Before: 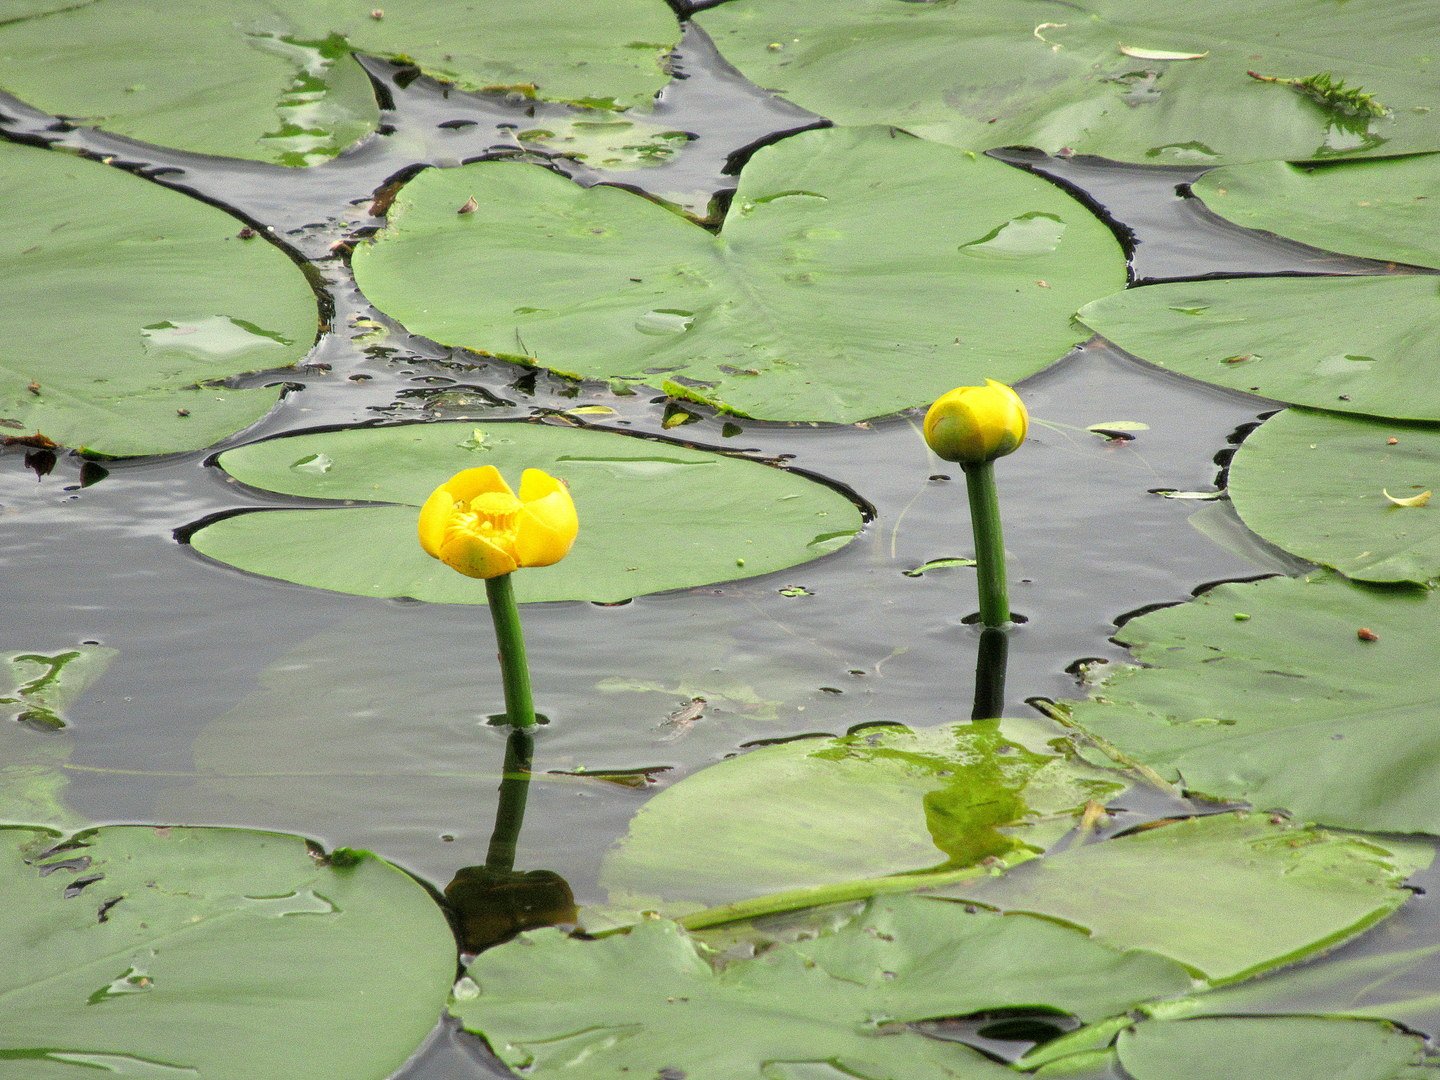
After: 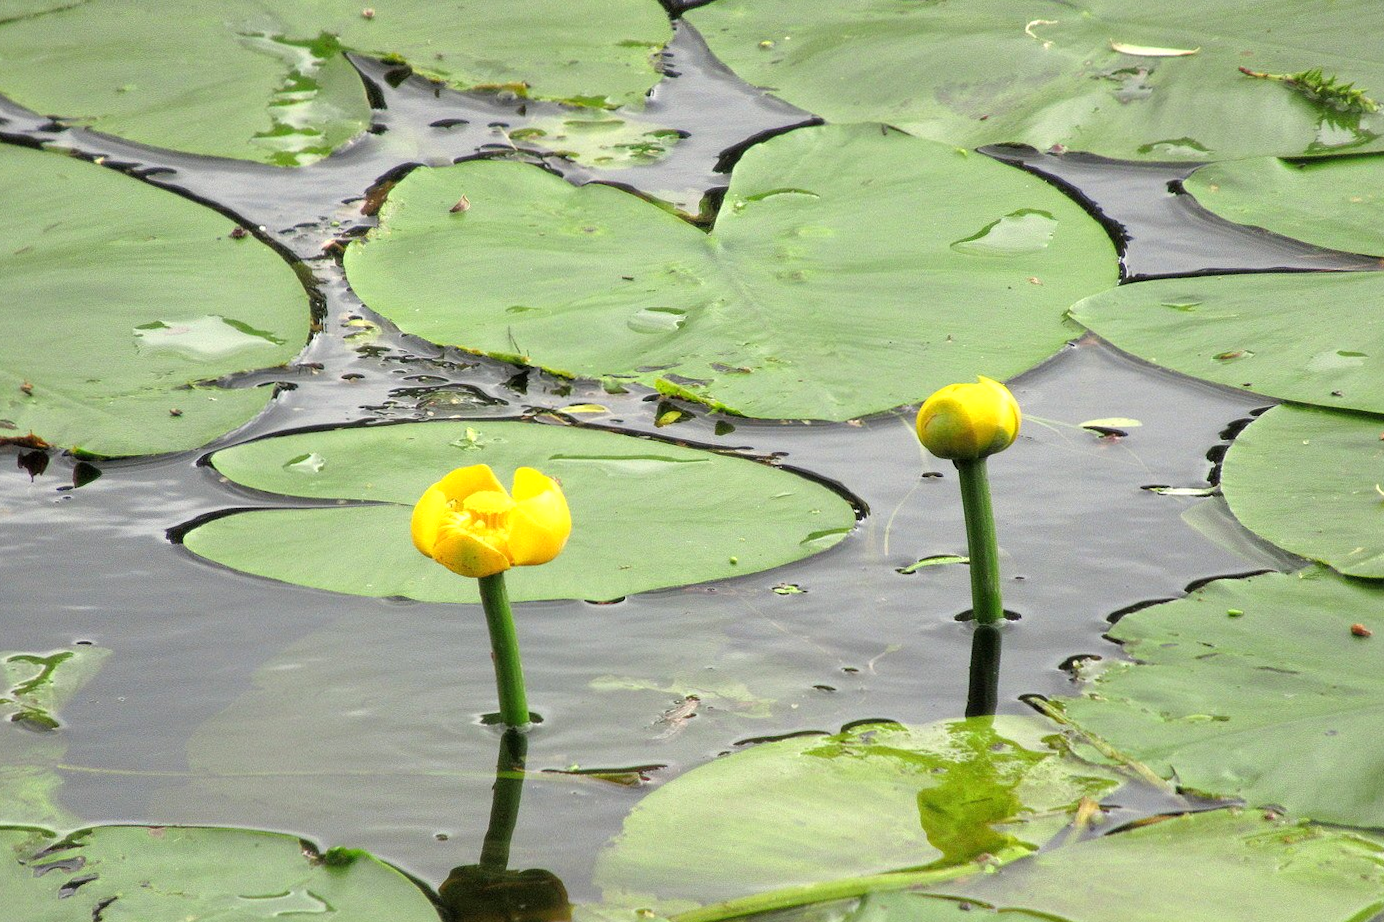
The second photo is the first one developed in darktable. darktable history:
crop and rotate: angle 0.2°, left 0.275%, right 3.127%, bottom 14.18%
exposure: exposure 0.207 EV, compensate highlight preservation false
